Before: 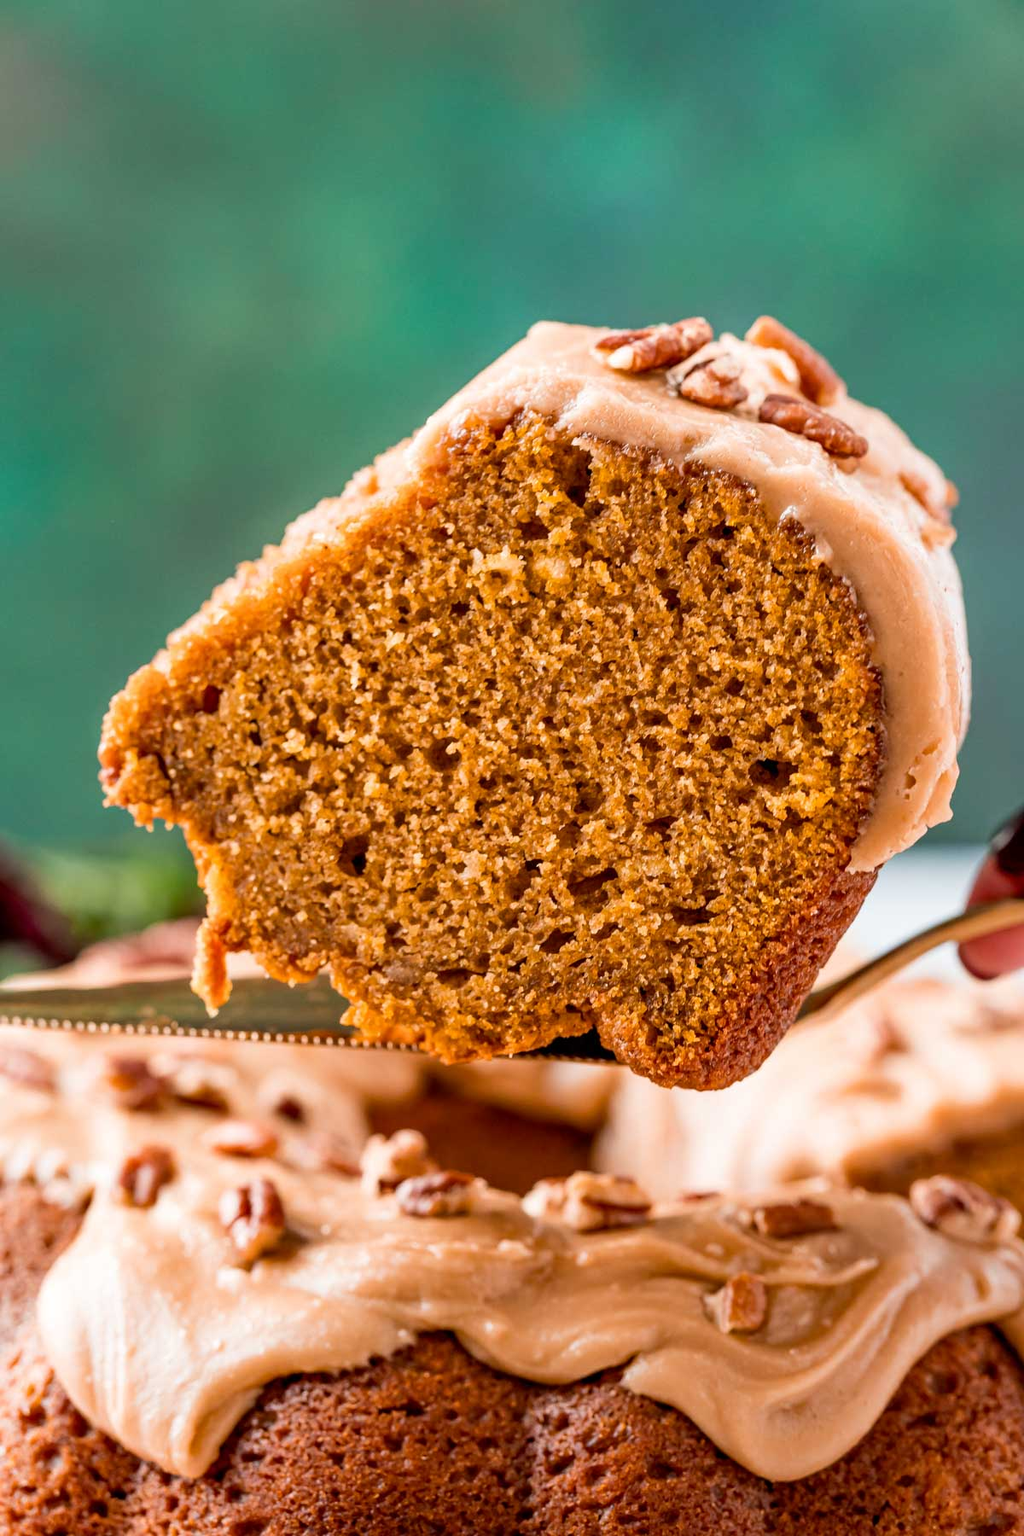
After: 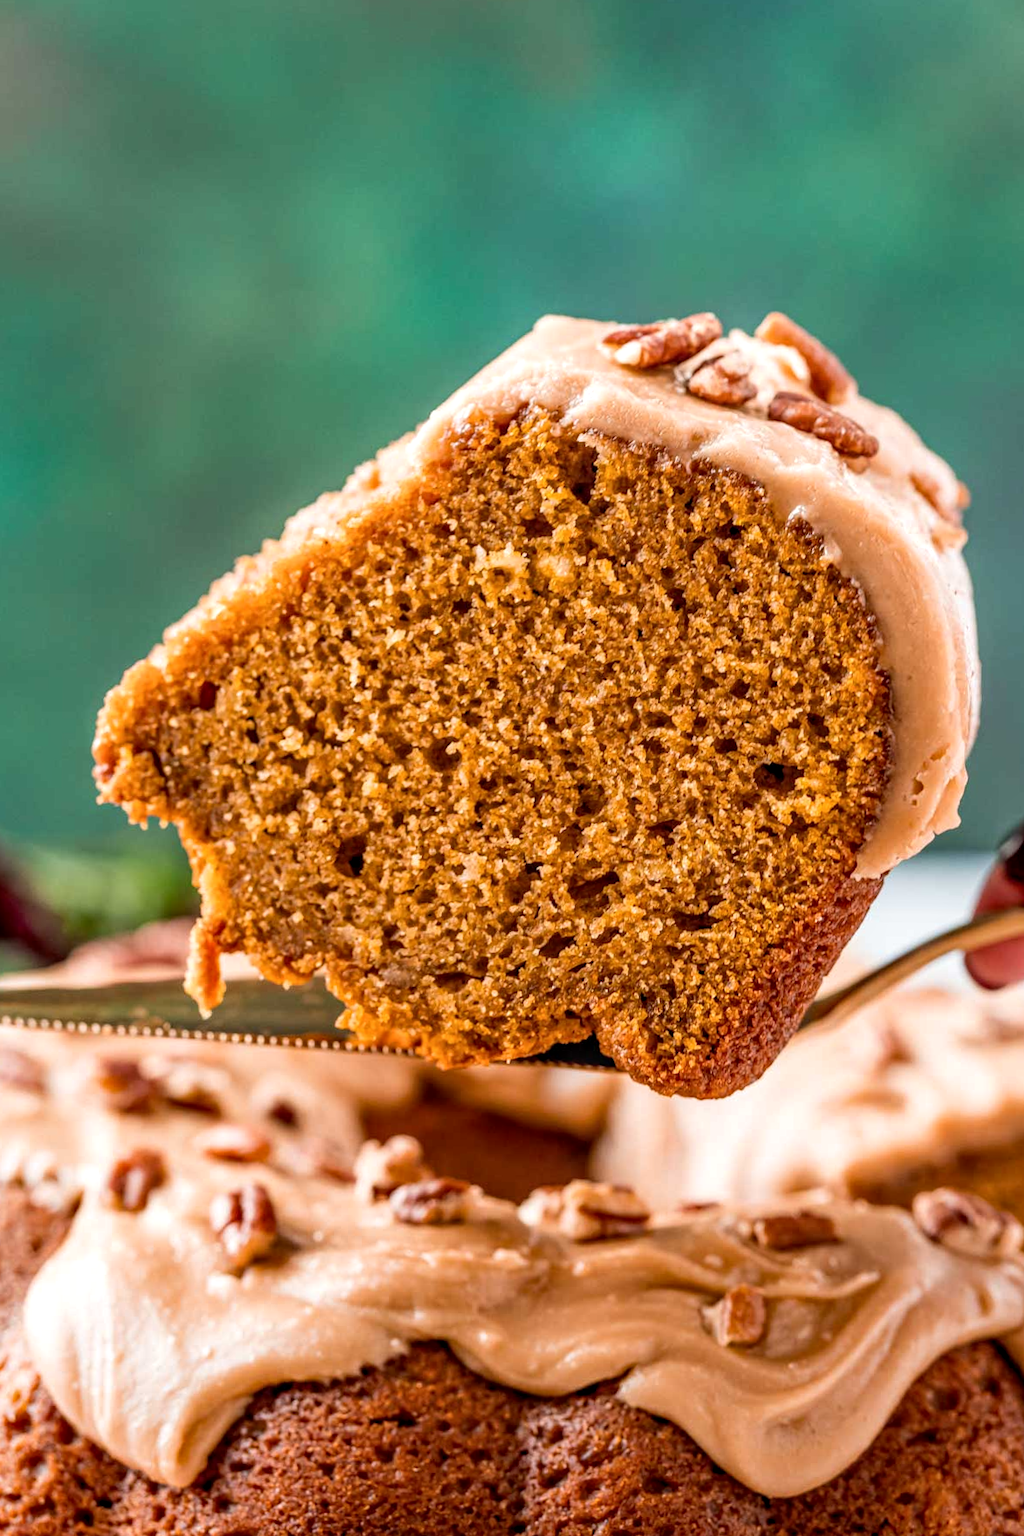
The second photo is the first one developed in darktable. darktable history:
crop and rotate: angle -0.646°
local contrast: on, module defaults
